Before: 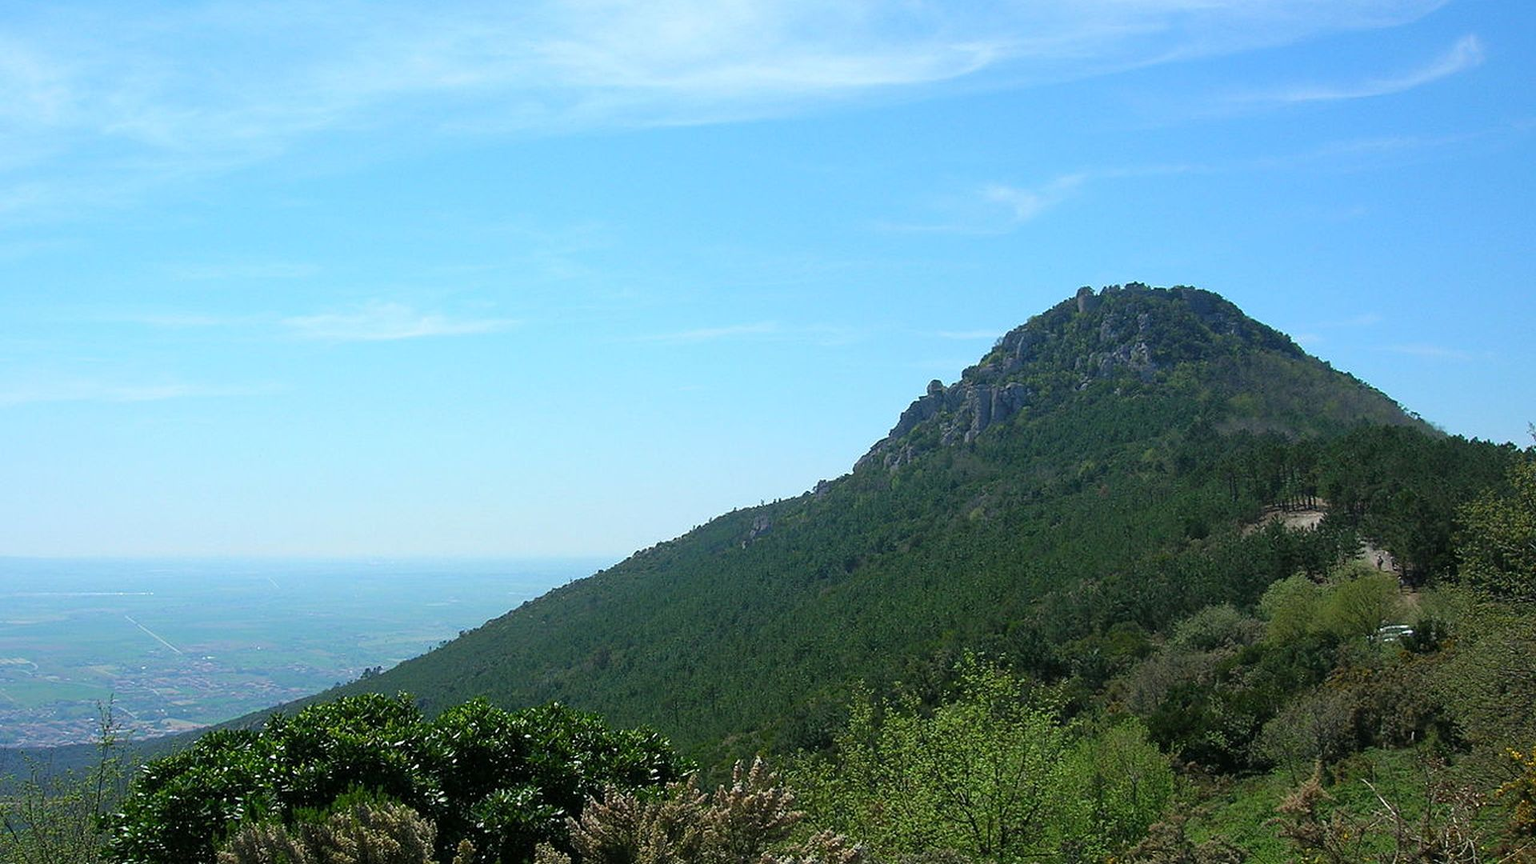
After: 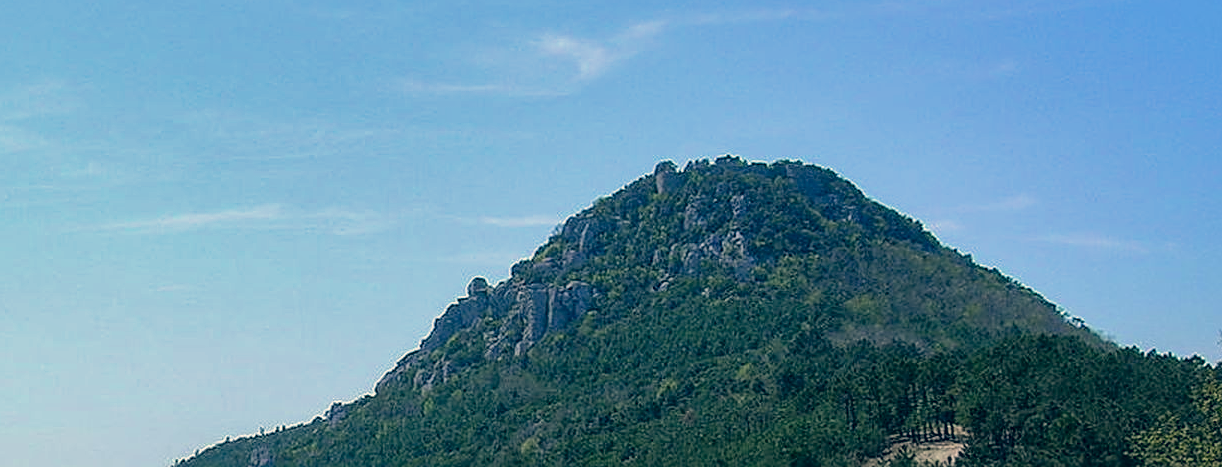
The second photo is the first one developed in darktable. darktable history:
color correction: highlights a* 10.32, highlights b* 14.66, shadows a* -9.59, shadows b* -15.02
local contrast: on, module defaults
filmic rgb: black relative exposure -11.35 EV, white relative exposure 3.22 EV, hardness 6.76, color science v6 (2022)
crop: left 36.005%, top 18.293%, right 0.31%, bottom 38.444%
exposure: compensate highlight preservation false
shadows and highlights: shadows 40, highlights -60
tone equalizer: -8 EV -0.417 EV, -7 EV -0.389 EV, -6 EV -0.333 EV, -5 EV -0.222 EV, -3 EV 0.222 EV, -2 EV 0.333 EV, -1 EV 0.389 EV, +0 EV 0.417 EV, edges refinement/feathering 500, mask exposure compensation -1.57 EV, preserve details no
sharpen: on, module defaults
